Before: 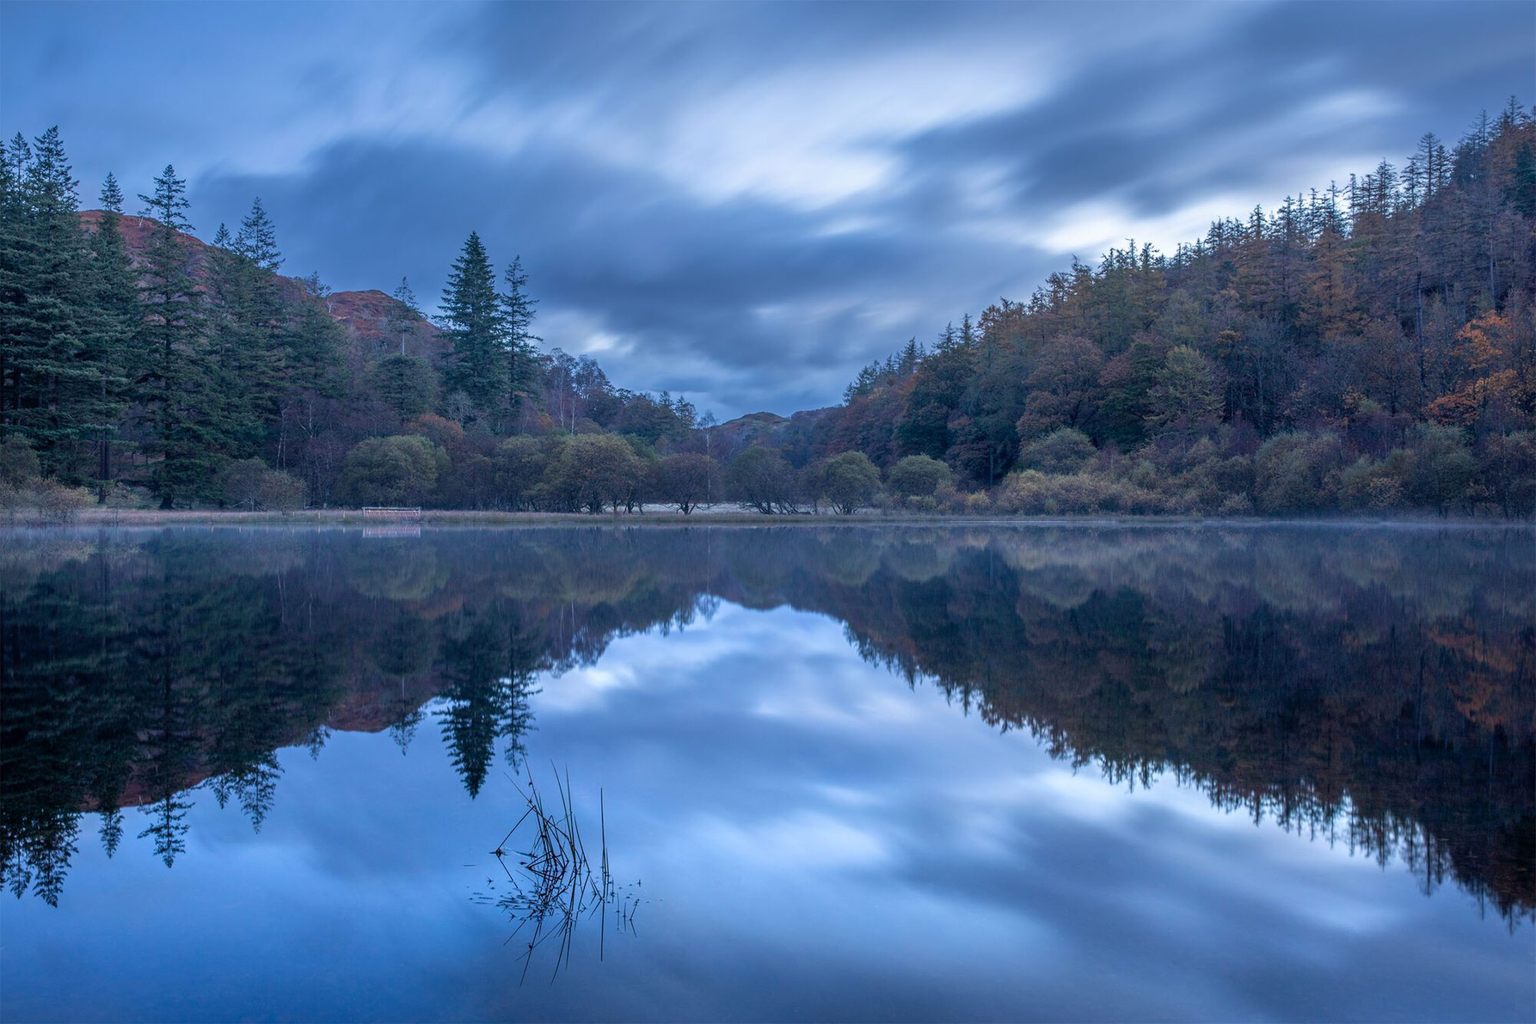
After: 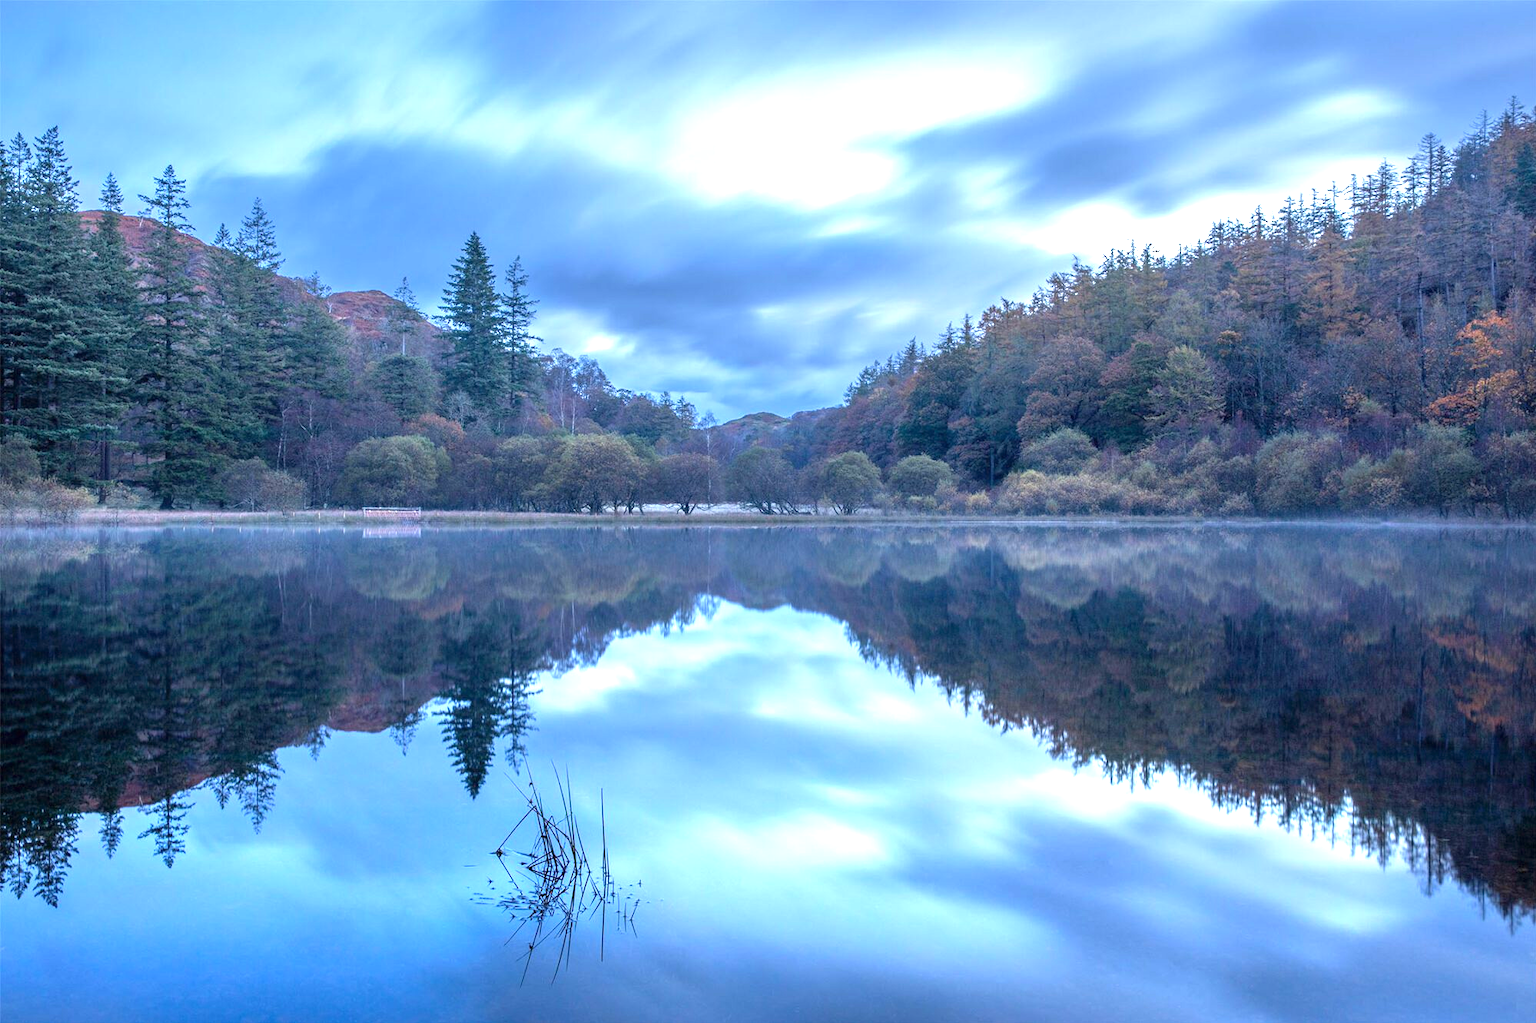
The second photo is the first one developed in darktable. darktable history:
exposure: exposure 1.2 EV, compensate highlight preservation false
